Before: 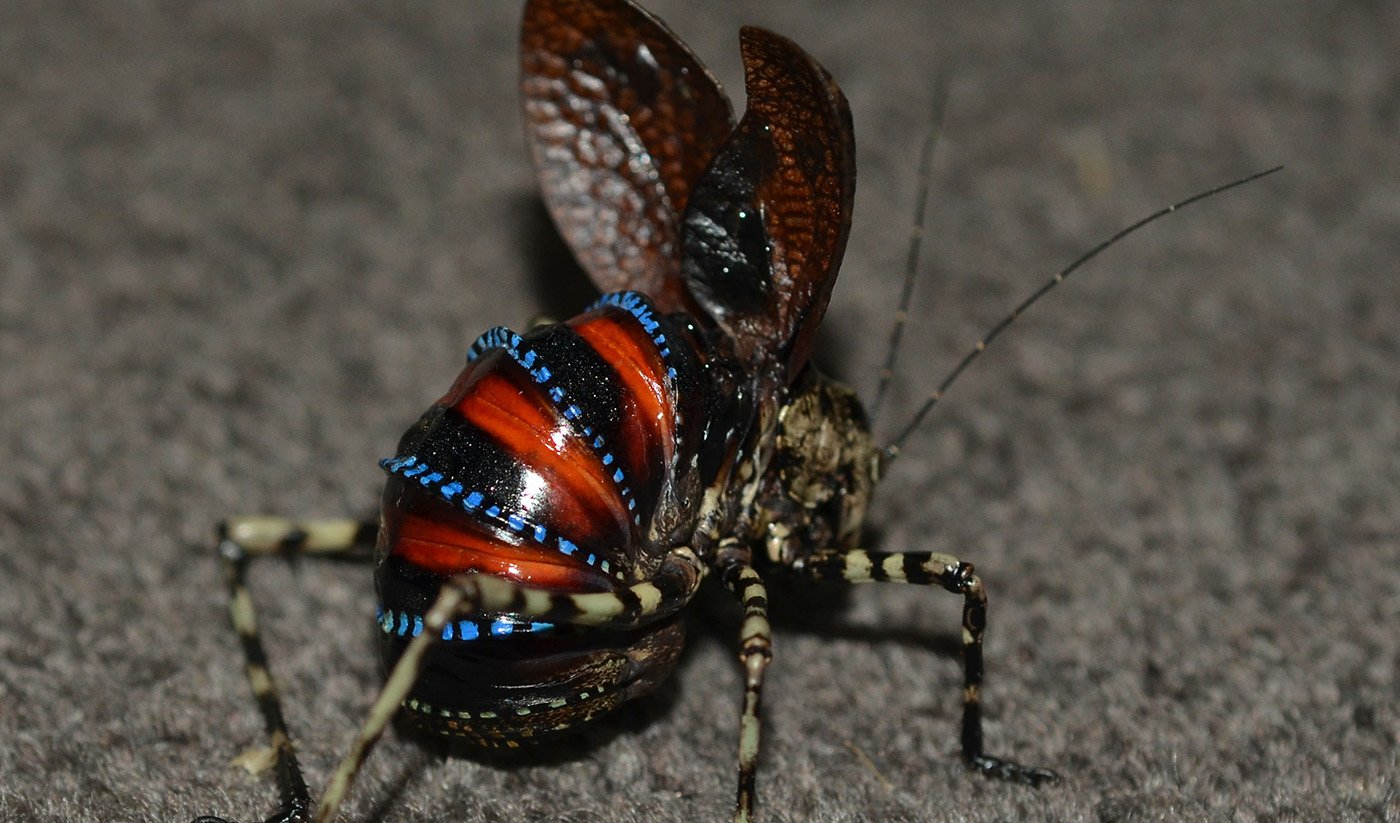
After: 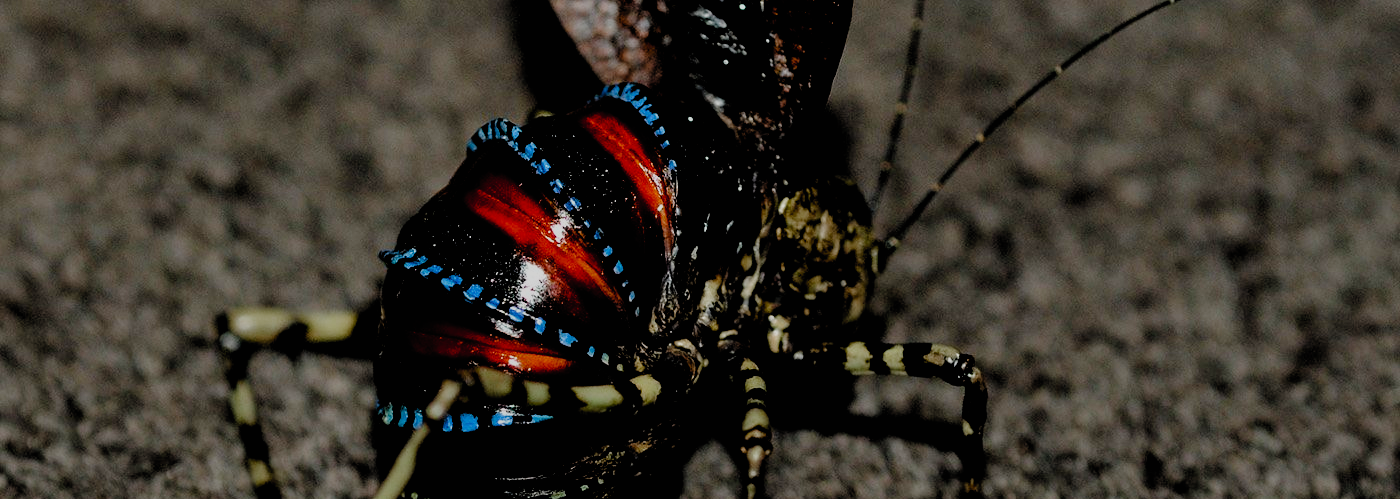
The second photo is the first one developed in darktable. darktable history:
filmic rgb: black relative exposure -2.85 EV, white relative exposure 4.56 EV, hardness 1.77, contrast 1.25, preserve chrominance no, color science v5 (2021)
graduated density: rotation -180°, offset 27.42
crop and rotate: top 25.357%, bottom 13.942%
color calibration: illuminant same as pipeline (D50), x 0.346, y 0.359, temperature 5002.42 K
